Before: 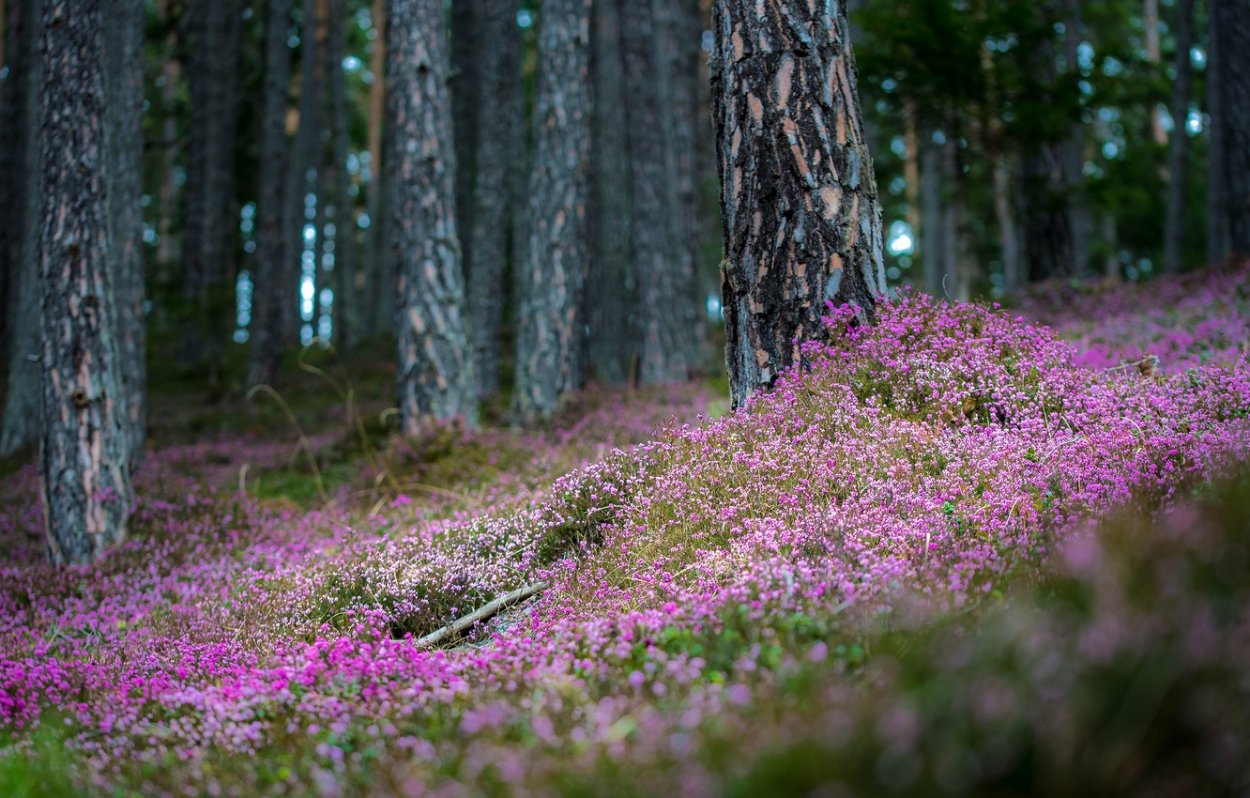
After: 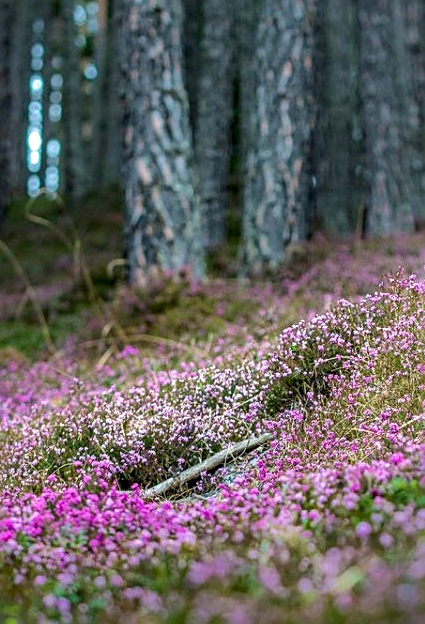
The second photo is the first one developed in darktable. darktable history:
shadows and highlights: on, module defaults
local contrast: detail 150%
crop and rotate: left 21.866%, top 18.789%, right 44.096%, bottom 2.973%
sharpen: on, module defaults
